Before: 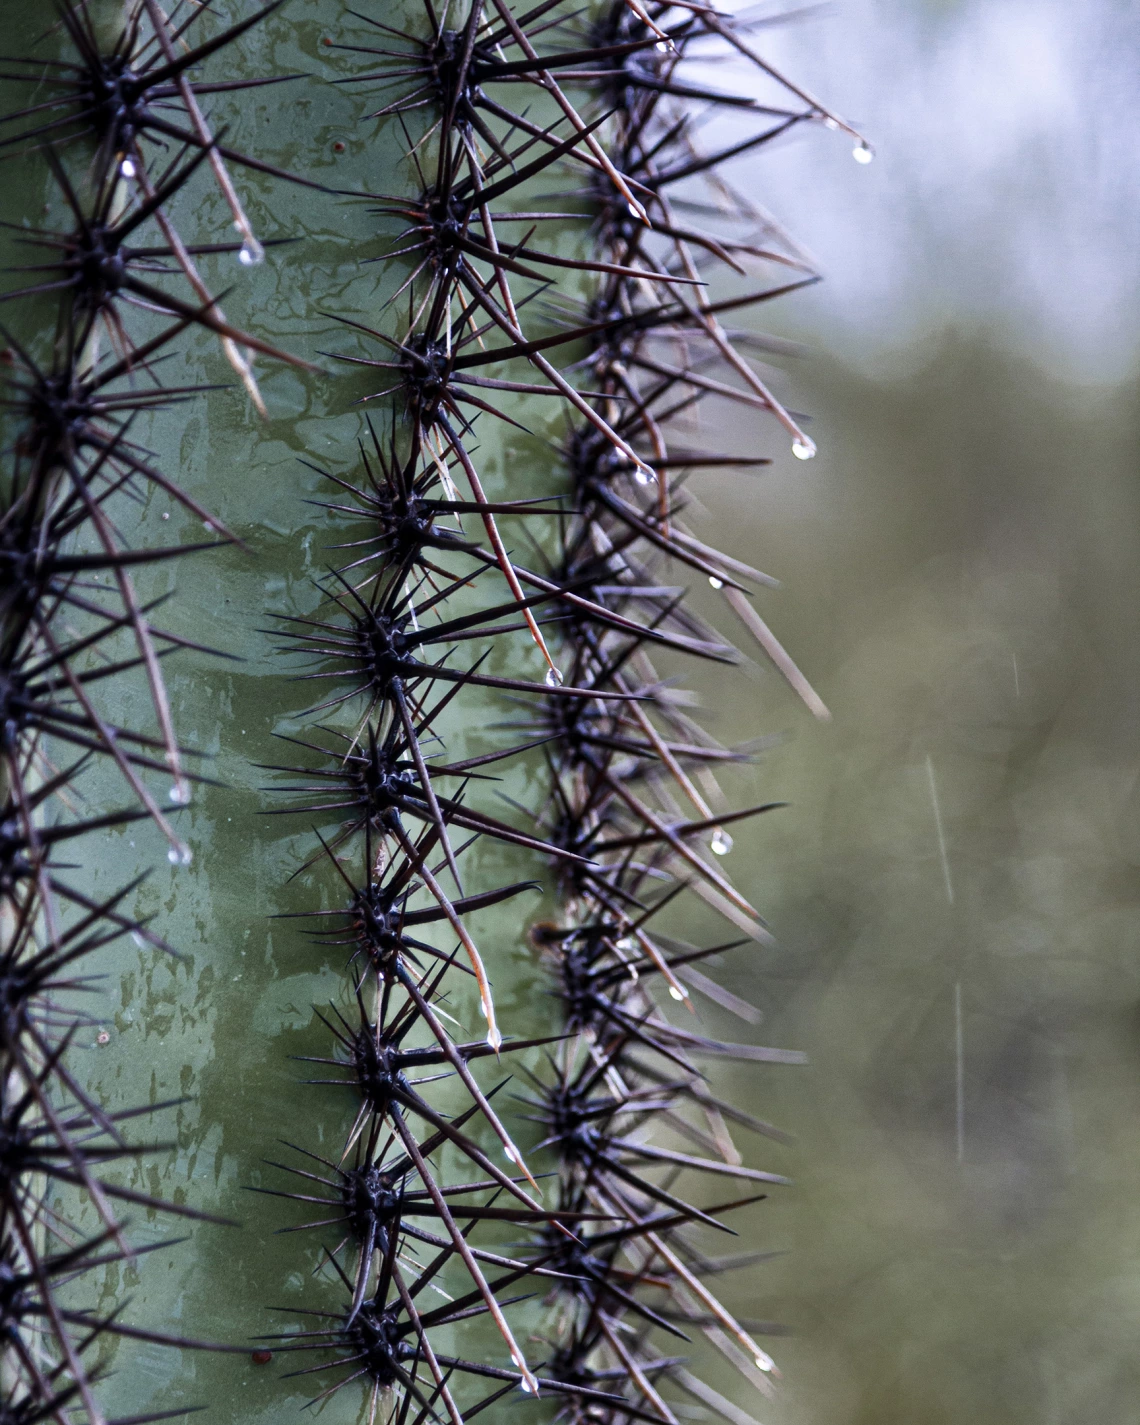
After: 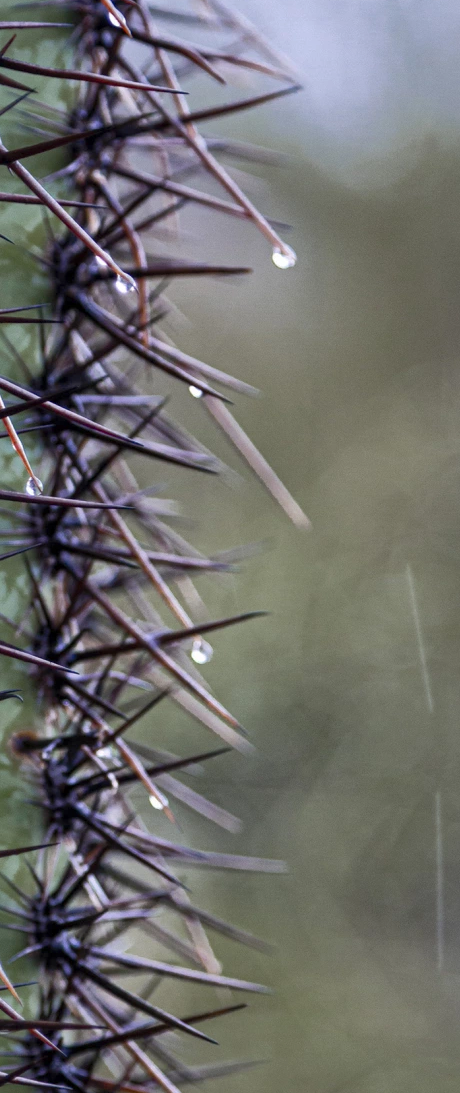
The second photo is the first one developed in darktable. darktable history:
crop: left 45.629%, top 13.459%, right 13.985%, bottom 9.822%
shadows and highlights: on, module defaults
